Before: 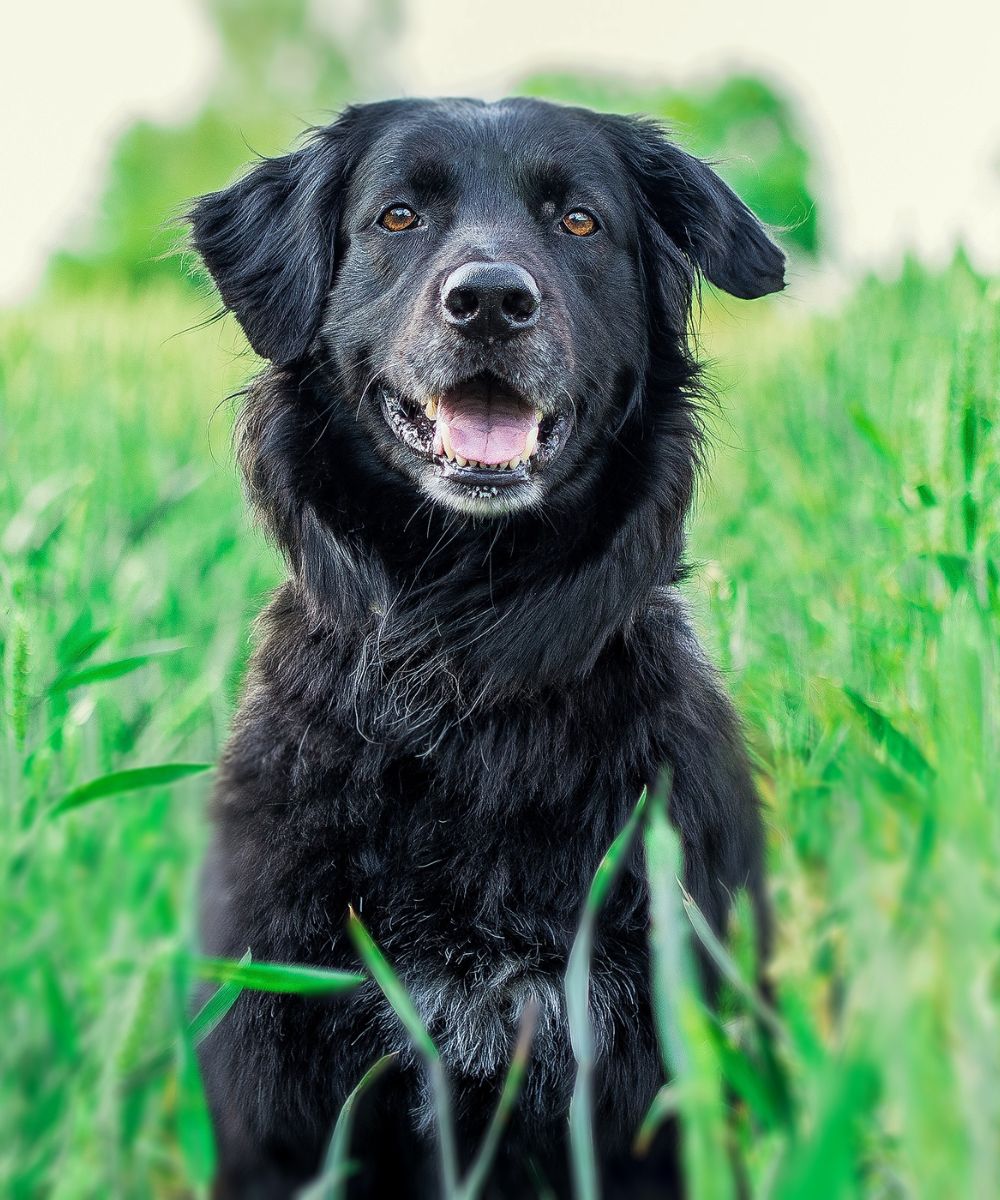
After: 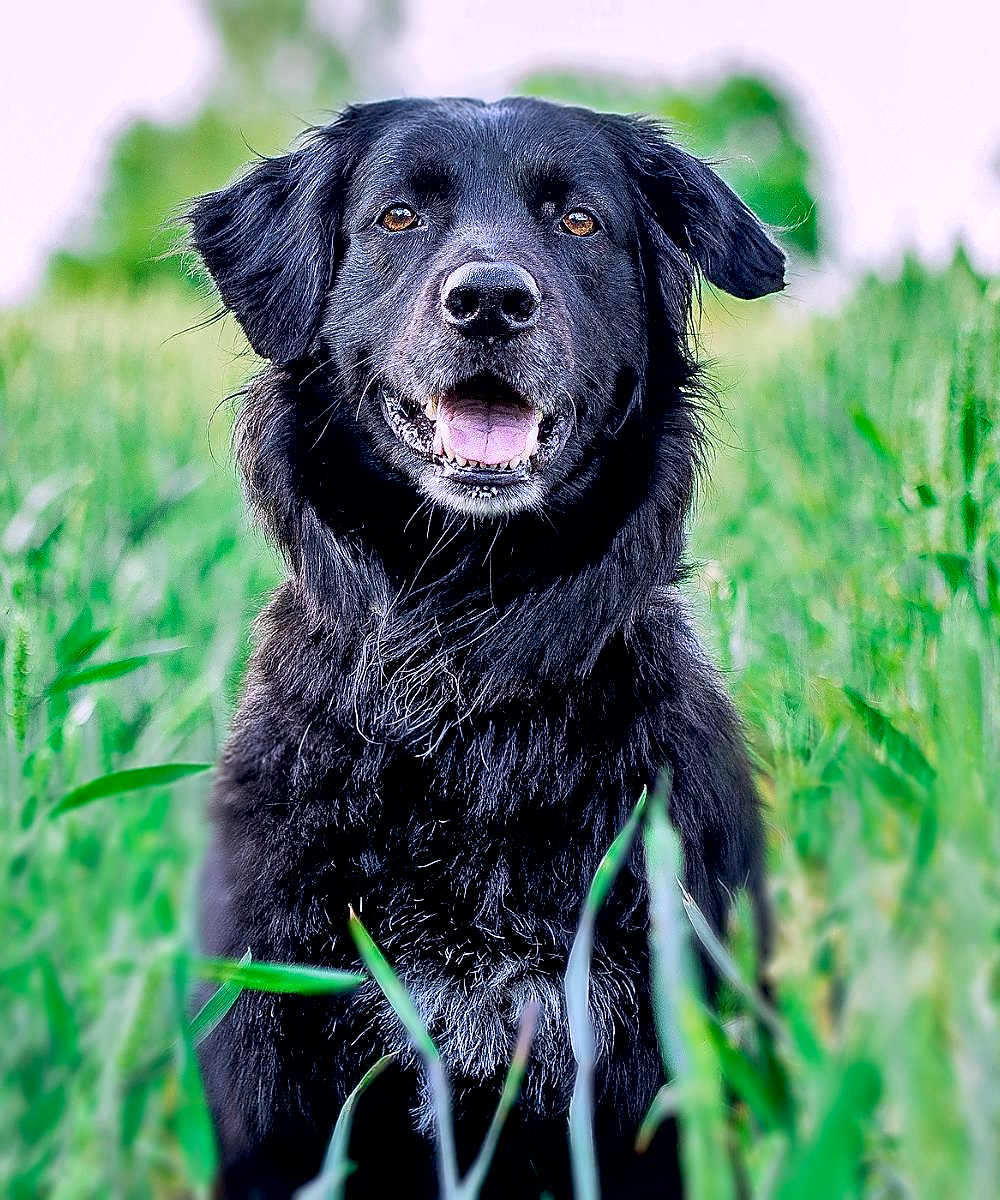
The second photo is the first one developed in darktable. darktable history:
sharpen: radius 1.4, amount 1.25, threshold 0.7
white balance: red 1.042, blue 1.17
exposure: black level correction 0.016, exposure -0.009 EV, compensate highlight preservation false
shadows and highlights: low approximation 0.01, soften with gaussian
